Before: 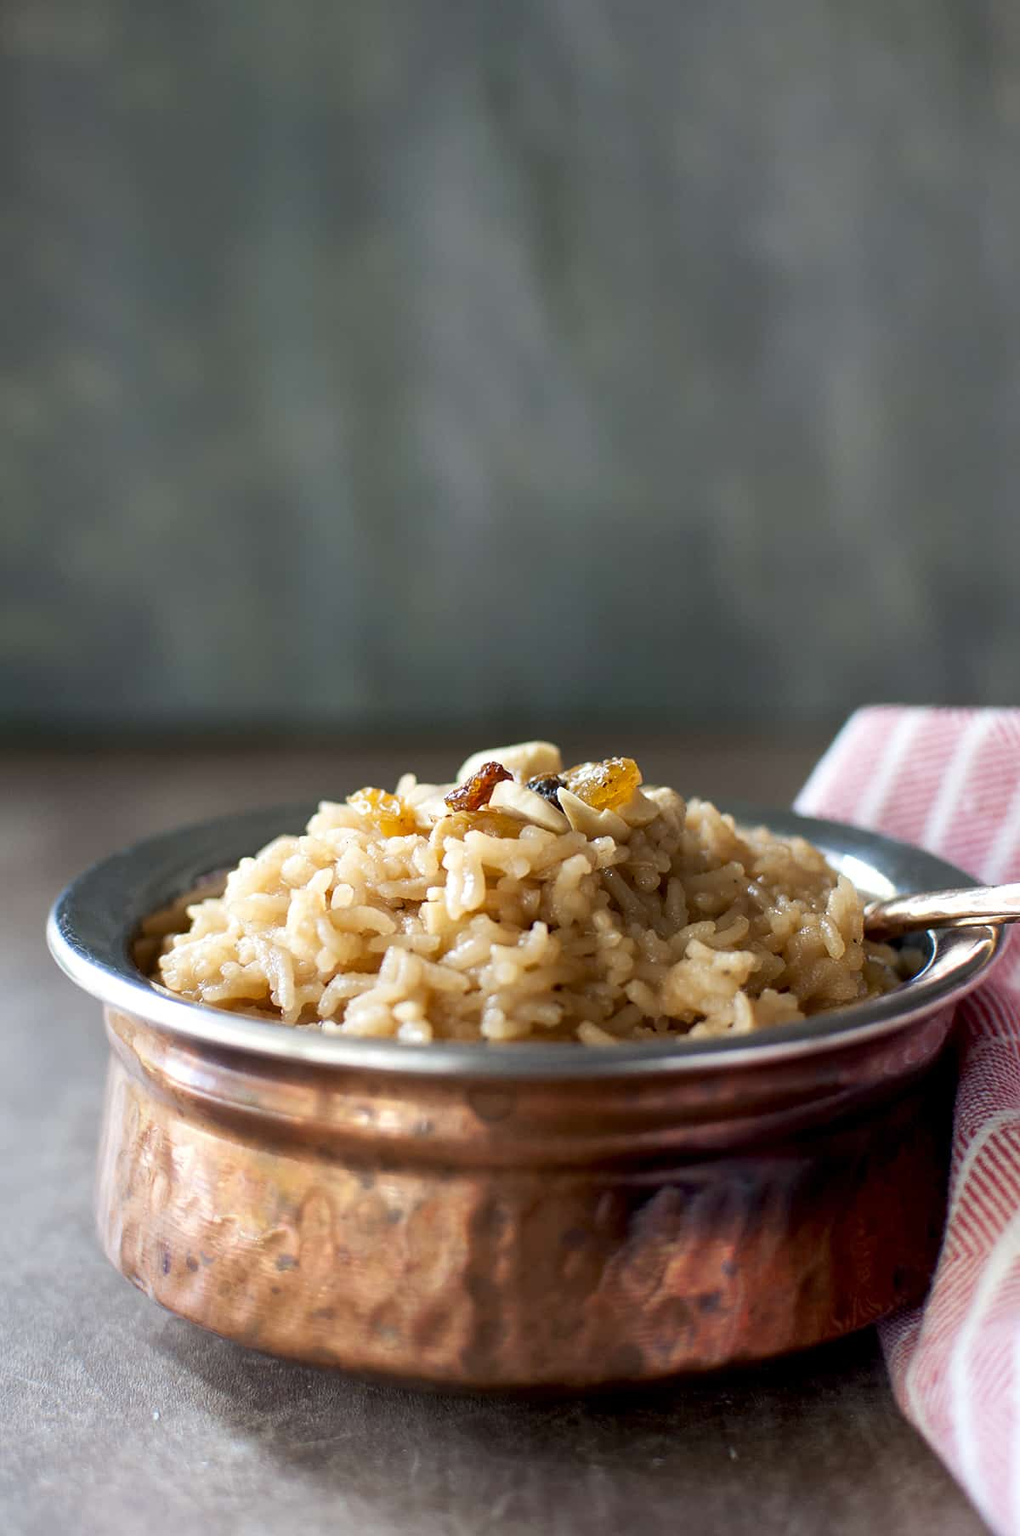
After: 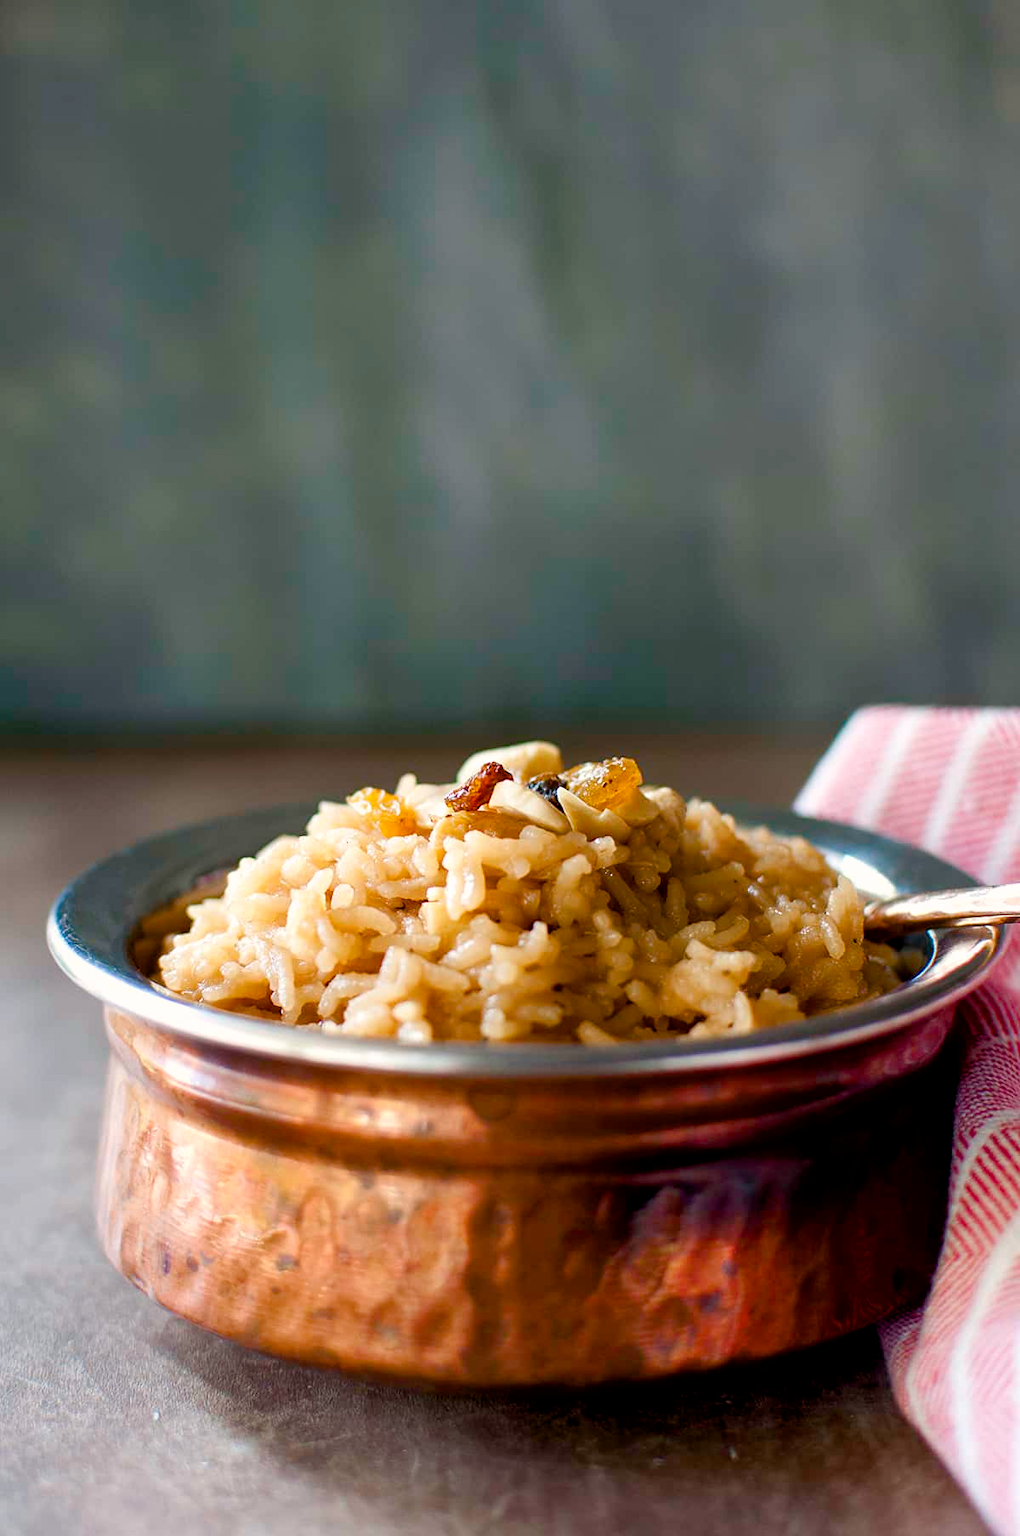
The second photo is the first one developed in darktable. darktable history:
base curve: preserve colors none
color balance rgb: highlights gain › chroma 1.042%, highlights gain › hue 60.25°, perceptual saturation grading › global saturation 20%, perceptual saturation grading › highlights -24.8%, perceptual saturation grading › shadows 49.862%, global vibrance 20%
